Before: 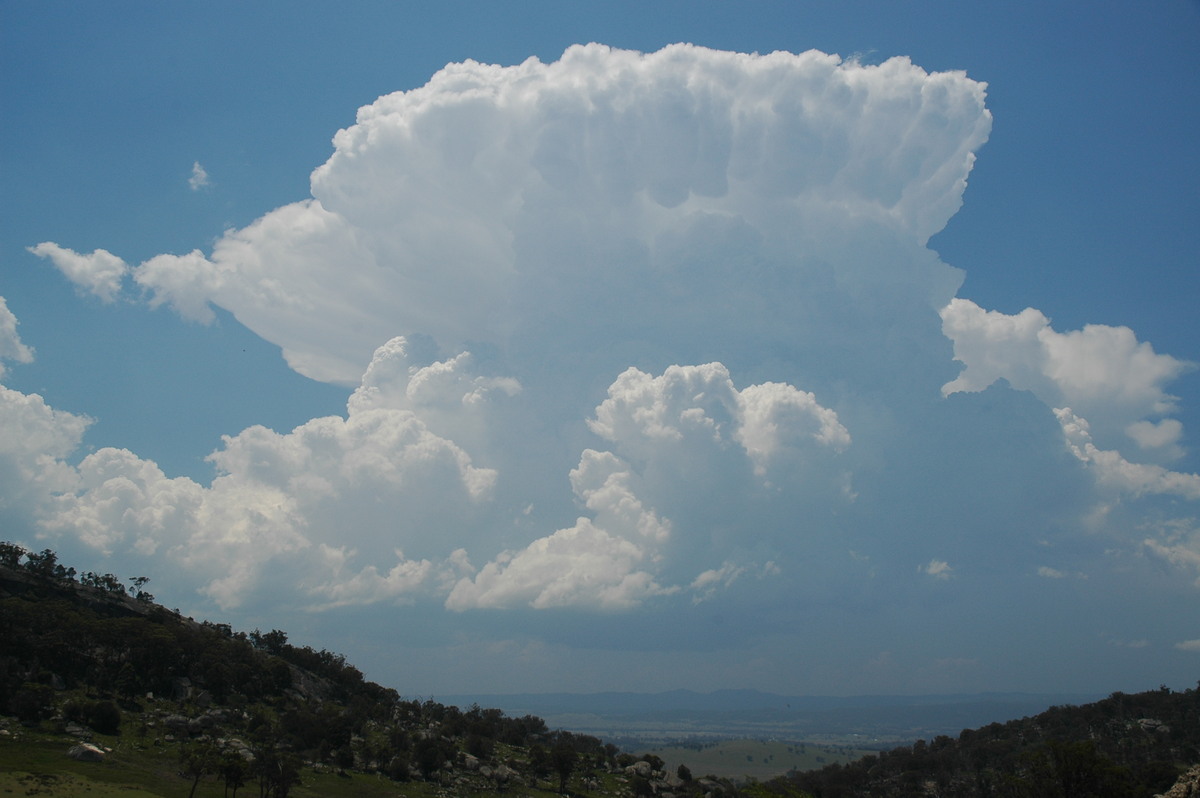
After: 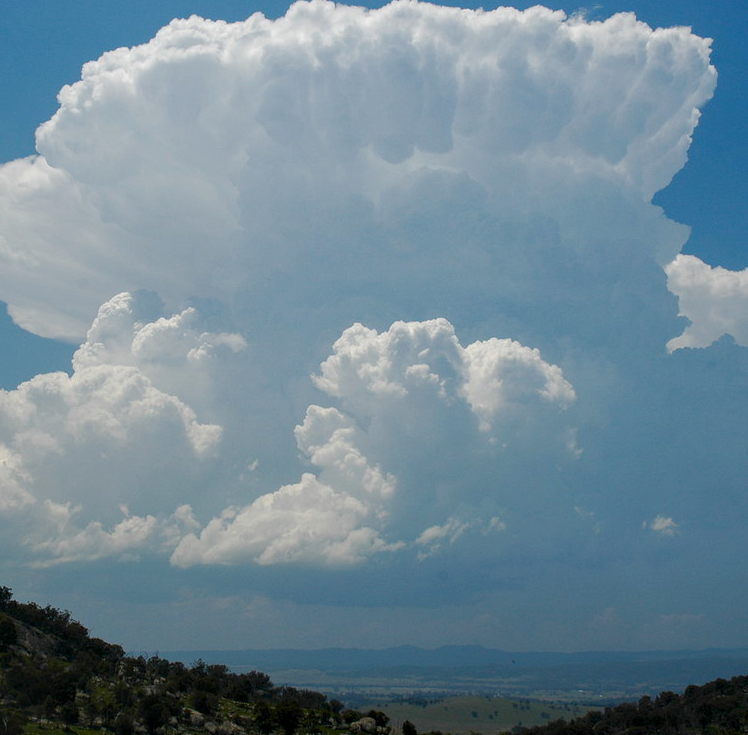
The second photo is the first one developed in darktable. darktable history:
color balance rgb: perceptual saturation grading › global saturation 20%, perceptual saturation grading › highlights -25%, perceptual saturation grading › shadows 50%
local contrast: highlights 35%, detail 135%
crop and rotate: left 22.918%, top 5.629%, right 14.711%, bottom 2.247%
